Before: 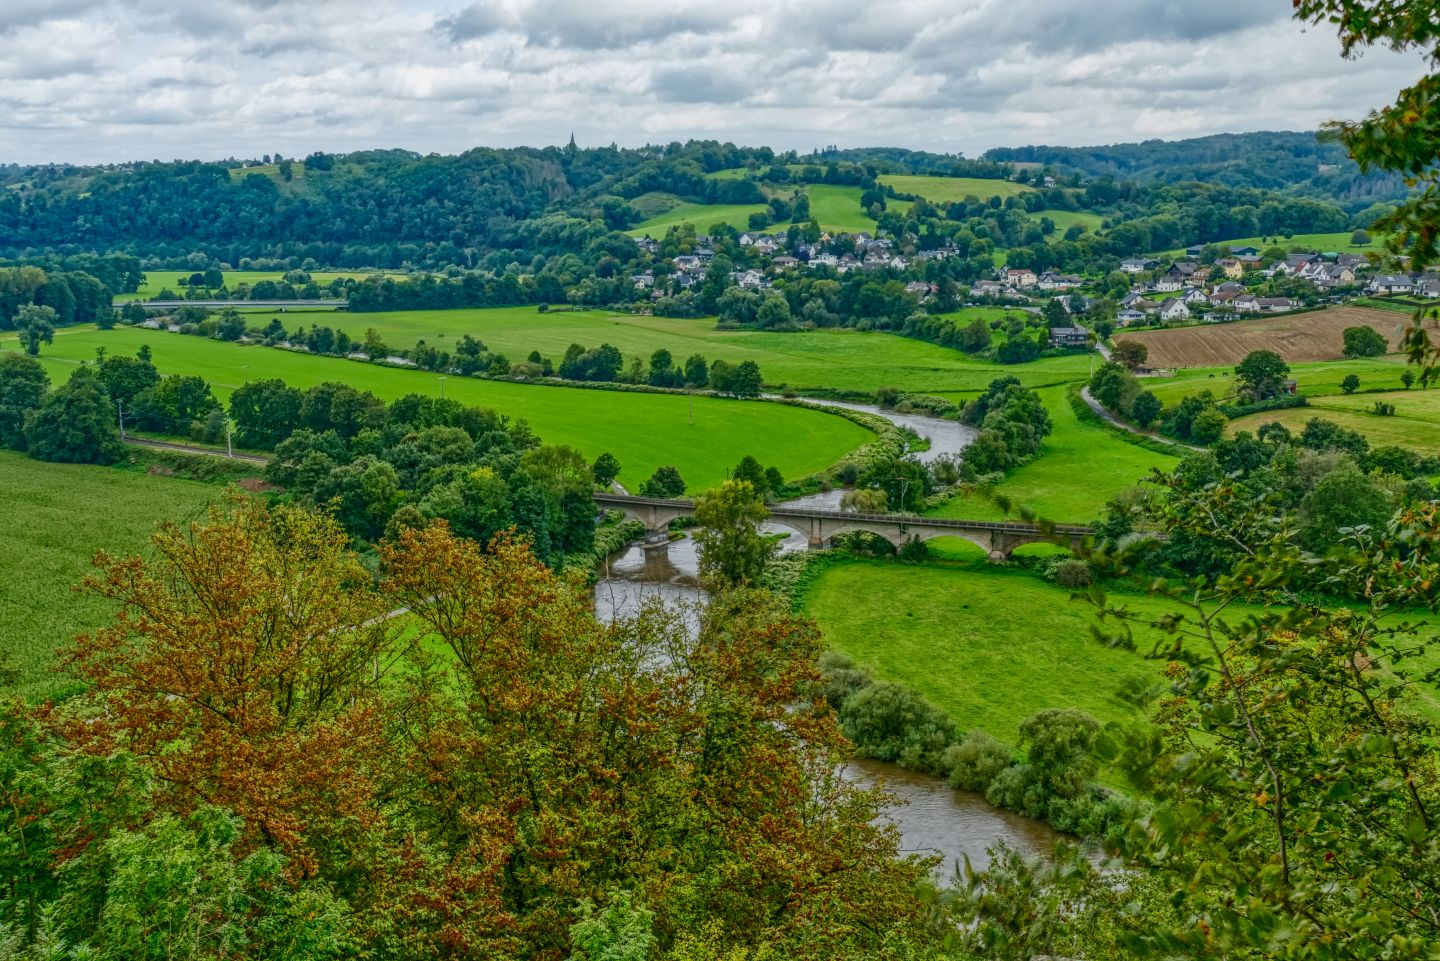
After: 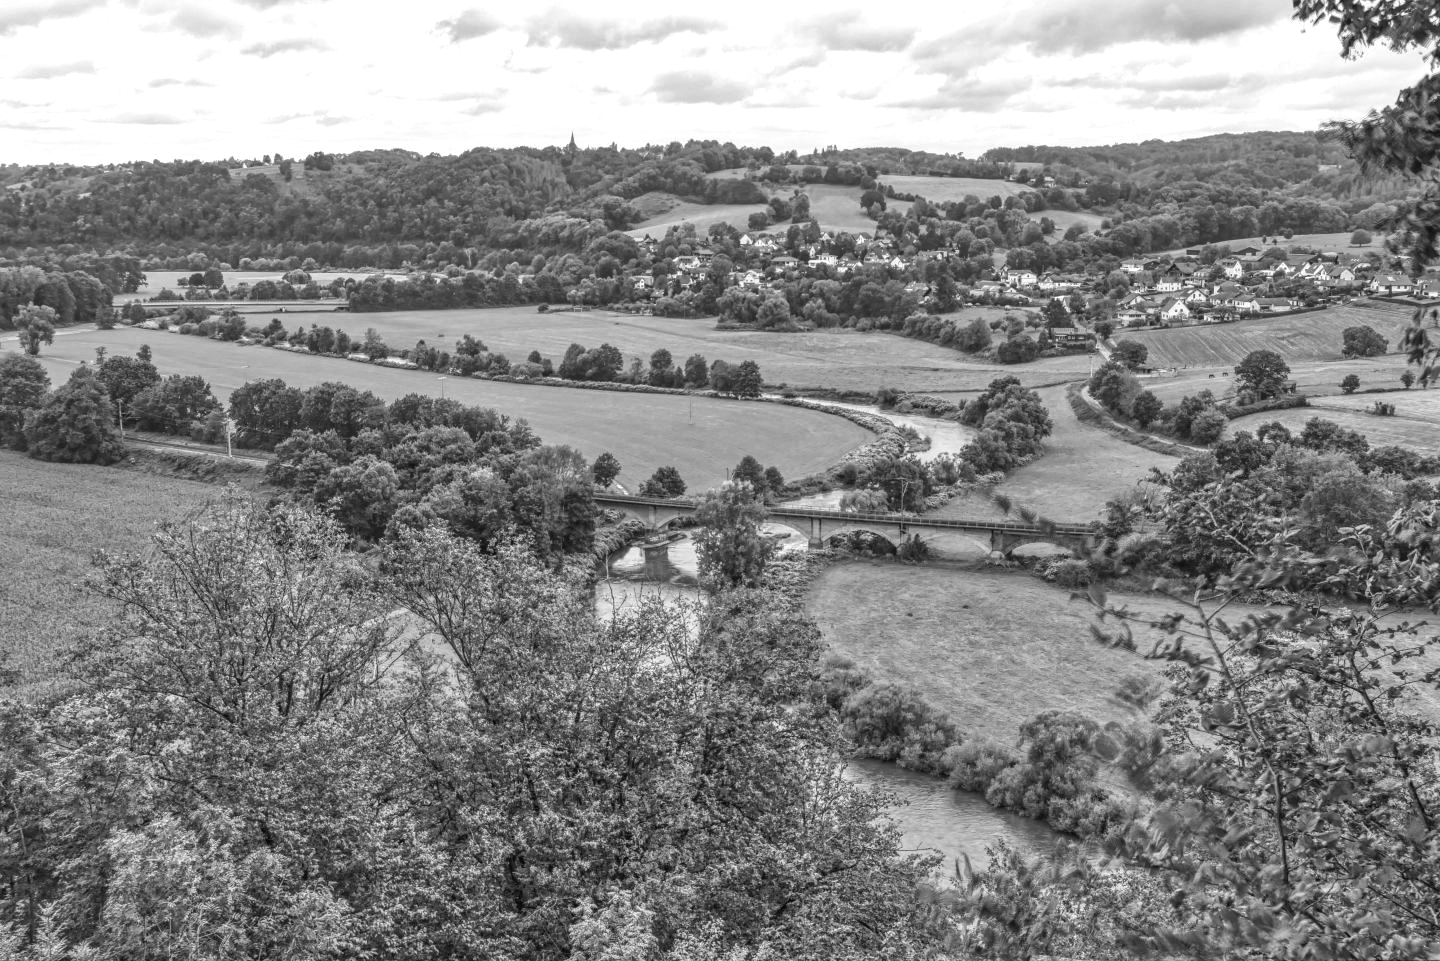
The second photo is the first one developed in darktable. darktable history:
color balance rgb: linear chroma grading › global chroma 33.4%
monochrome: a 32, b 64, size 2.3, highlights 1
exposure: exposure 0.785 EV, compensate highlight preservation false
